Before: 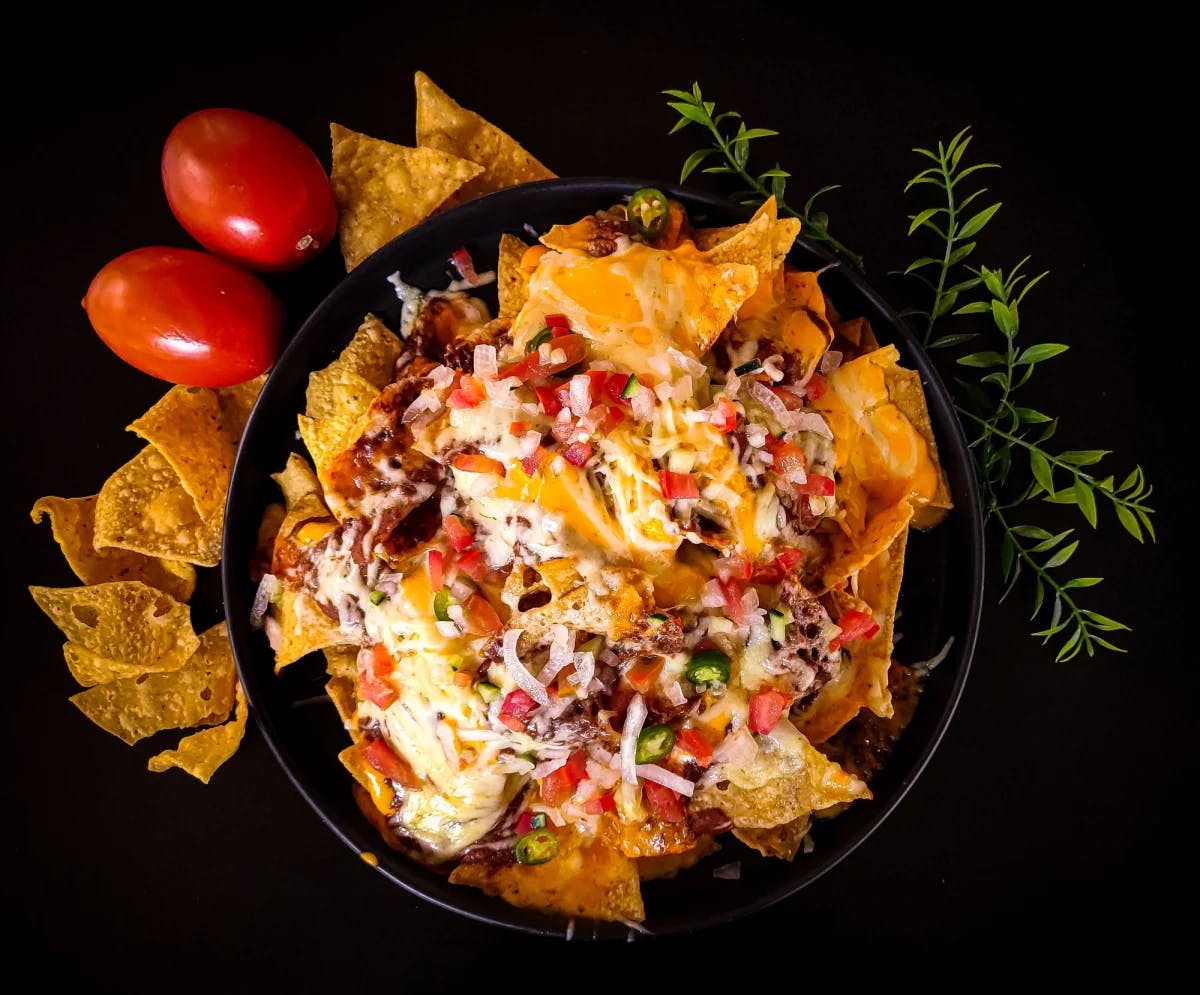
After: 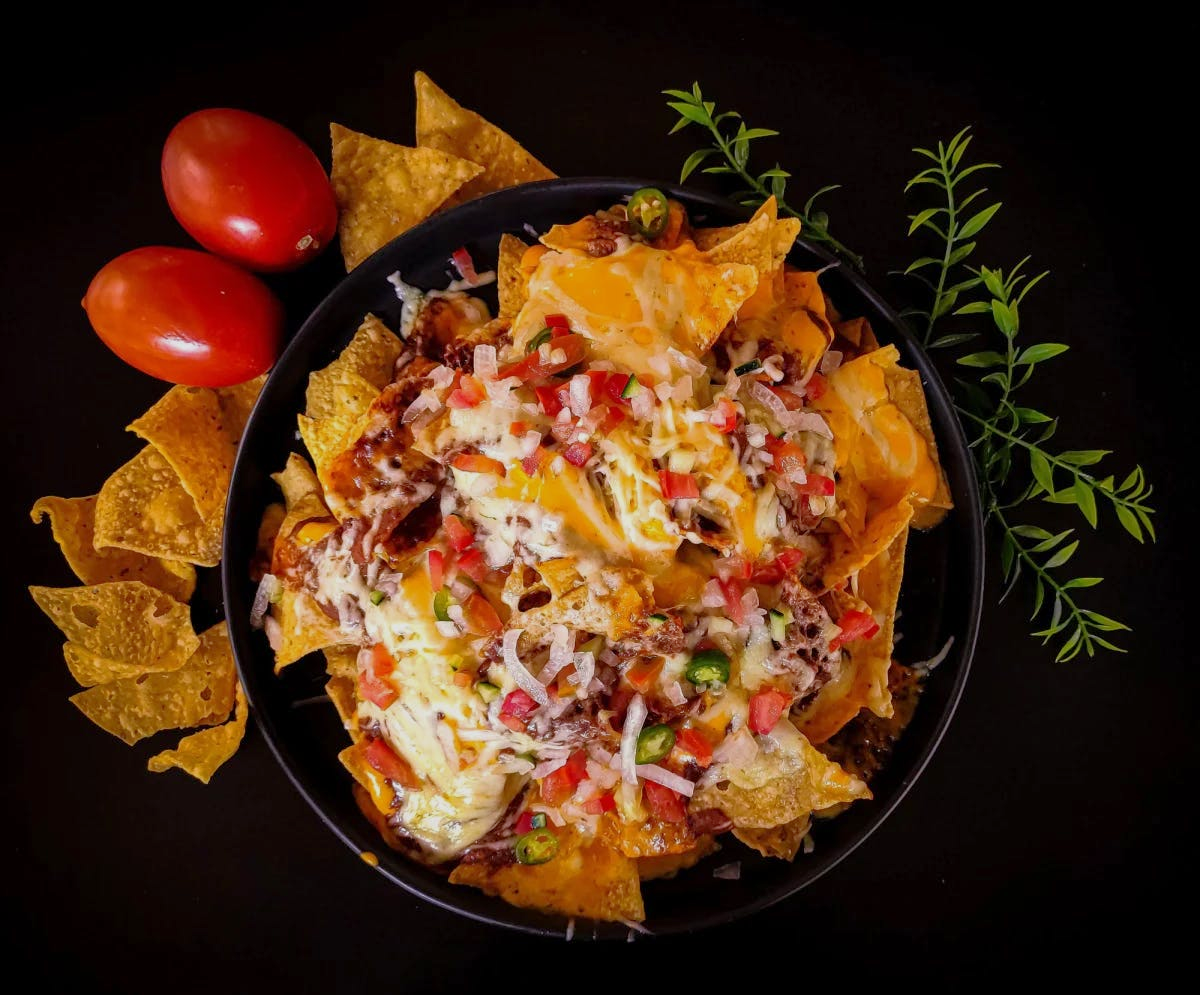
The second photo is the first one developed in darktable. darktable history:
tone equalizer: -8 EV 0.285 EV, -7 EV 0.415 EV, -6 EV 0.382 EV, -5 EV 0.285 EV, -3 EV -0.279 EV, -2 EV -0.397 EV, -1 EV -0.404 EV, +0 EV -0.243 EV, edges refinement/feathering 500, mask exposure compensation -1.57 EV, preserve details no
